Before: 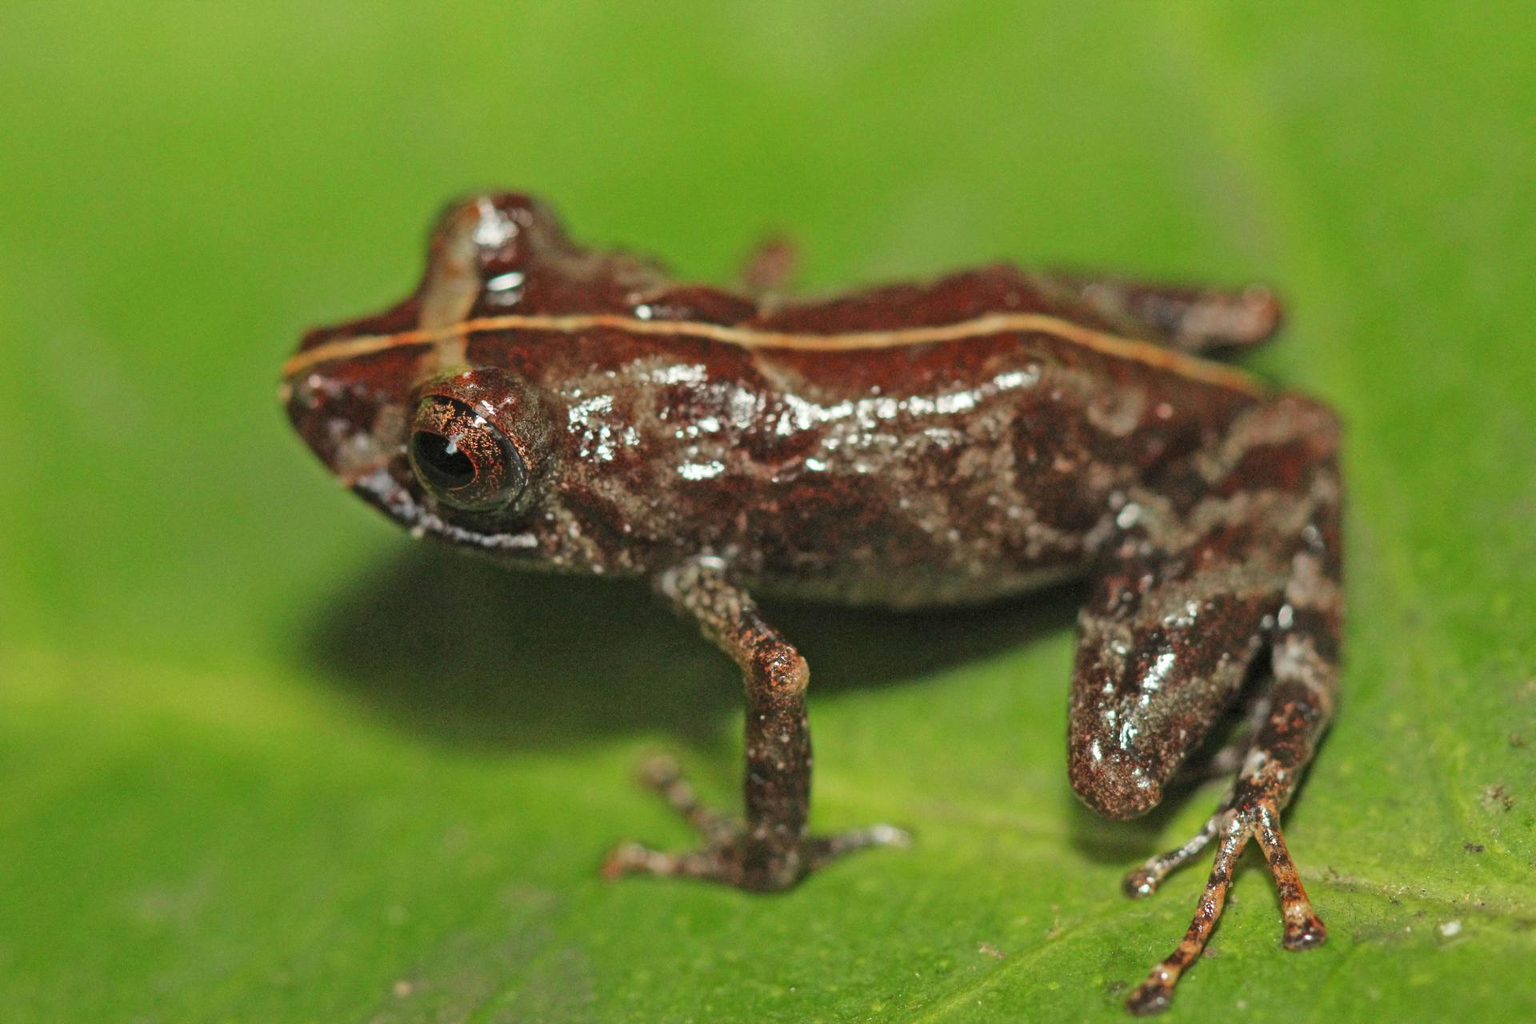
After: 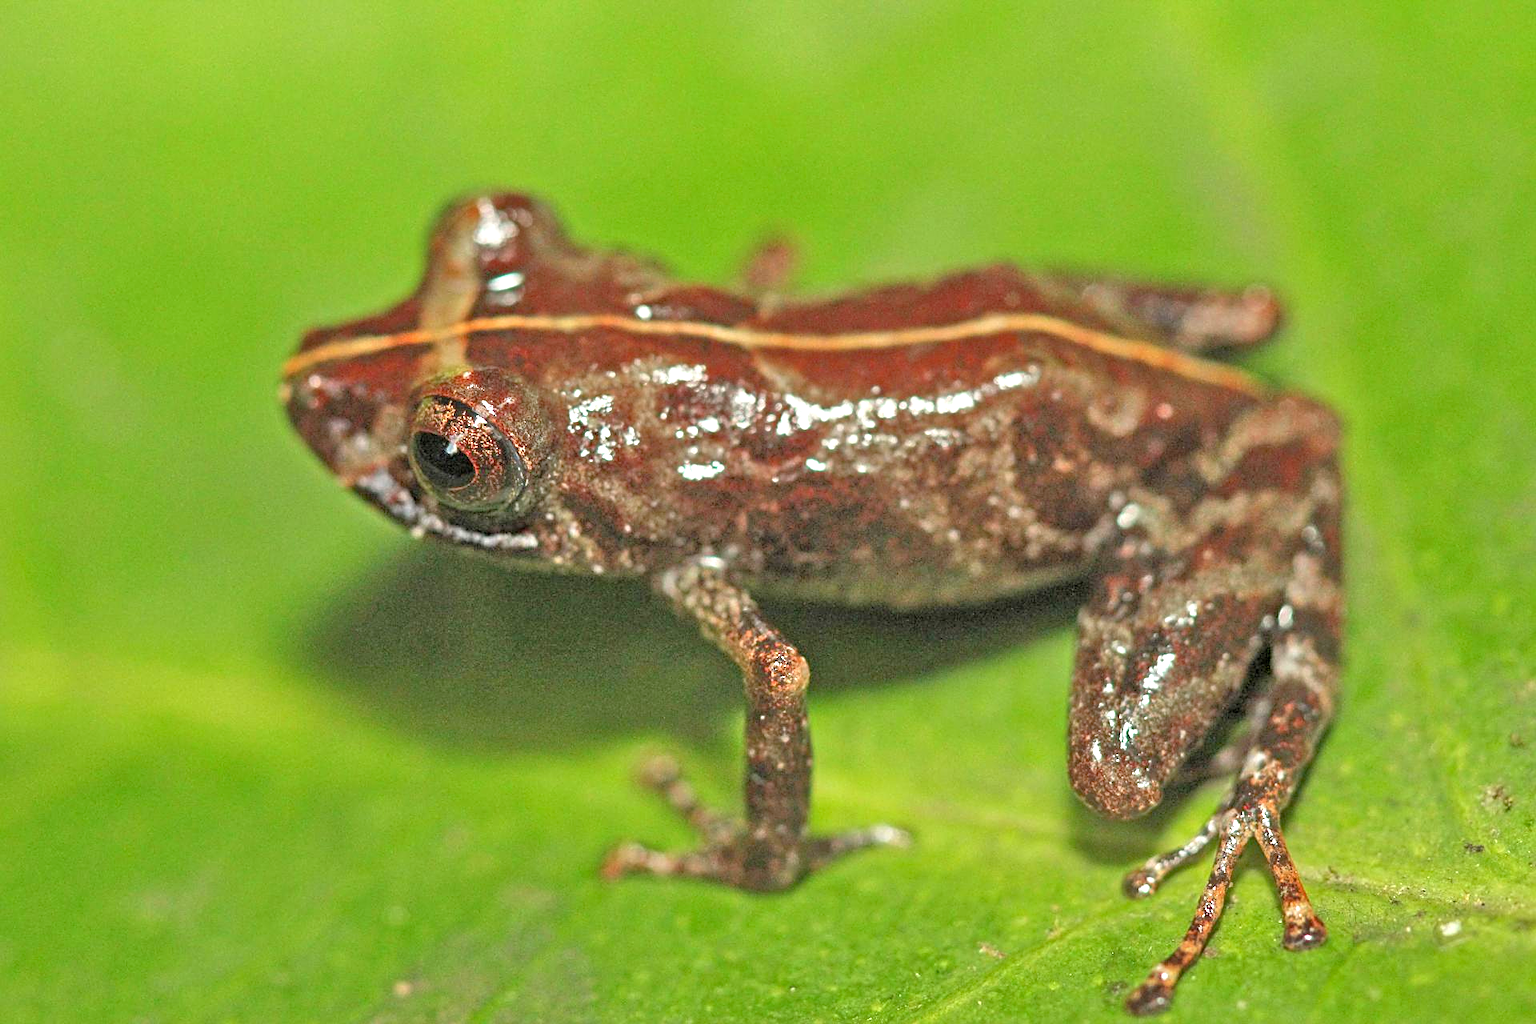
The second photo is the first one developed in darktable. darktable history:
haze removal: adaptive false
sharpen: on, module defaults
tone equalizer: -7 EV 0.143 EV, -6 EV 0.625 EV, -5 EV 1.14 EV, -4 EV 1.33 EV, -3 EV 1.13 EV, -2 EV 0.6 EV, -1 EV 0.155 EV
exposure: black level correction 0, exposure 0.499 EV, compensate highlight preservation false
base curve: preserve colors none
